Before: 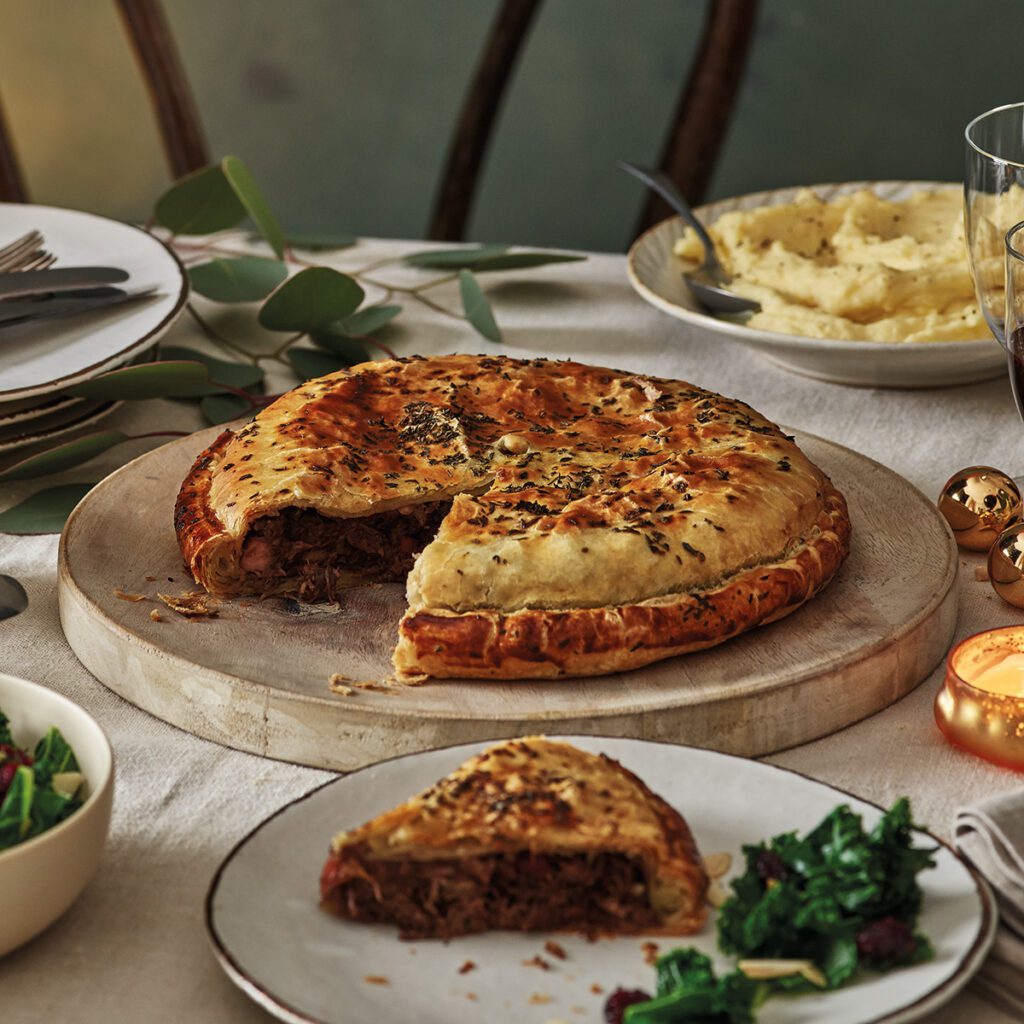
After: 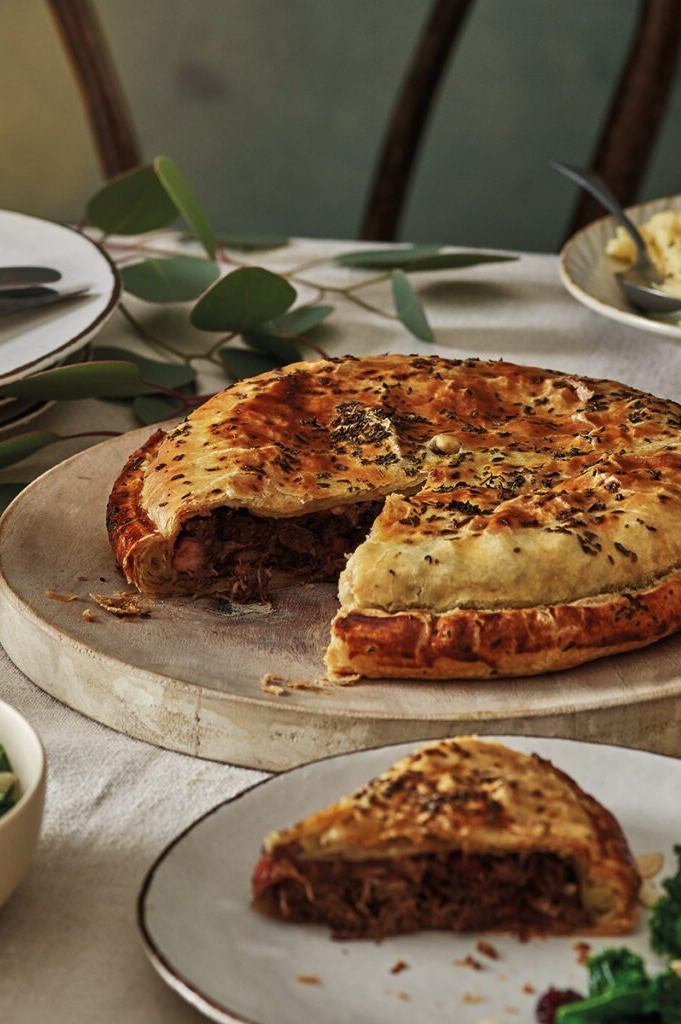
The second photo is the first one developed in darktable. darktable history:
crop and rotate: left 6.71%, right 26.724%
